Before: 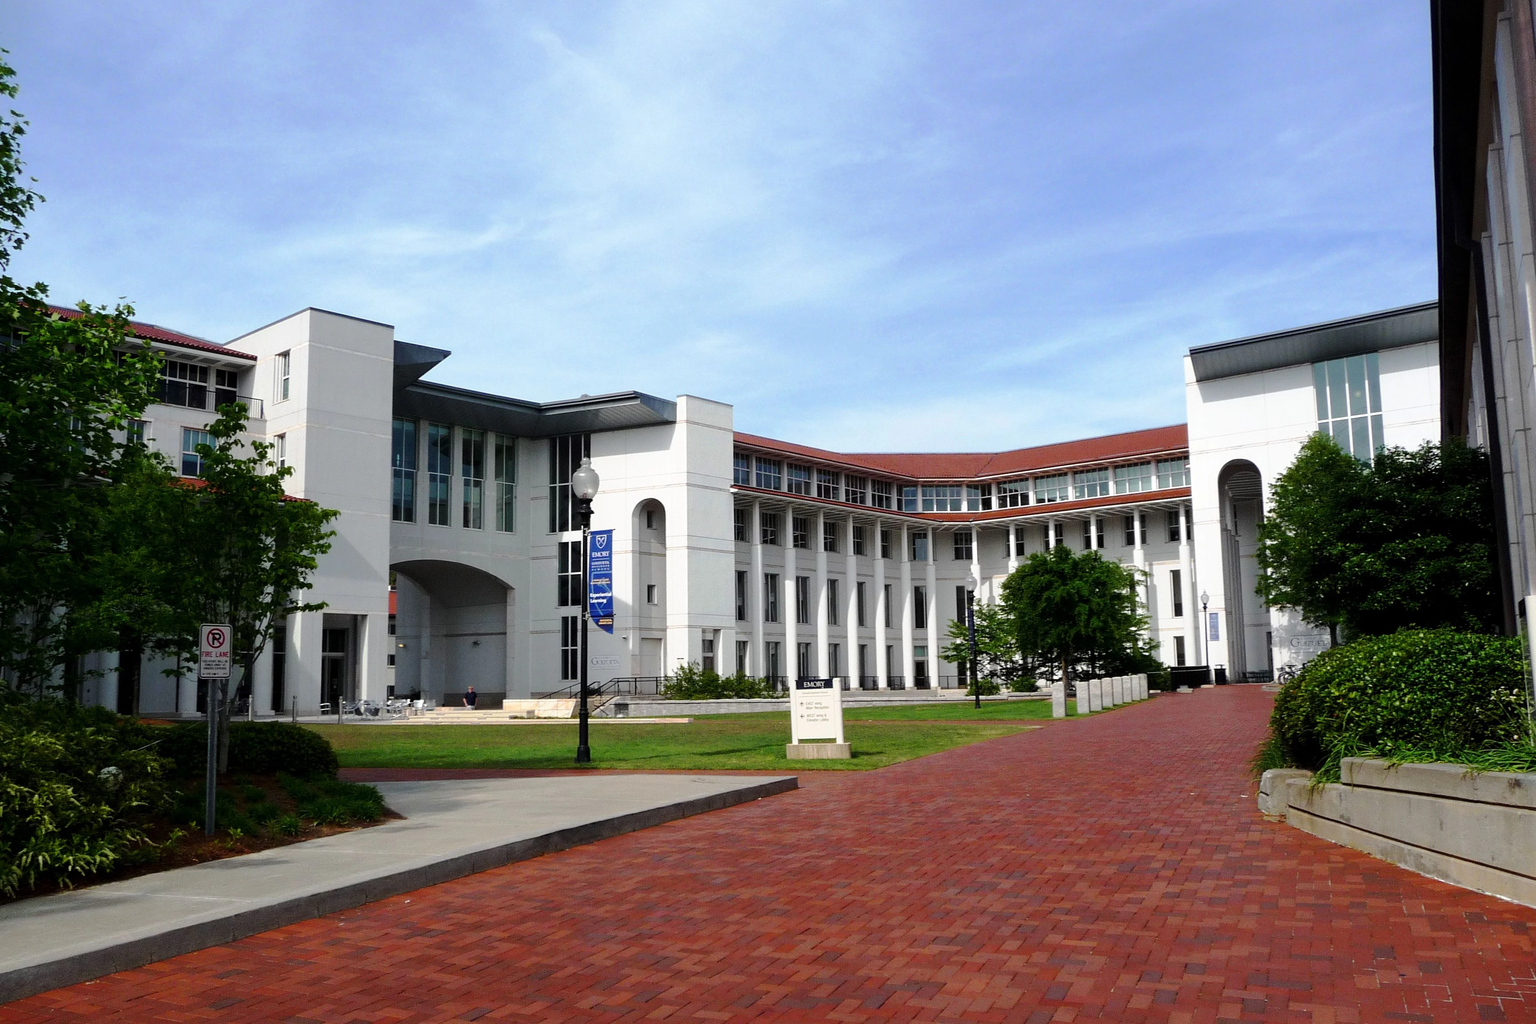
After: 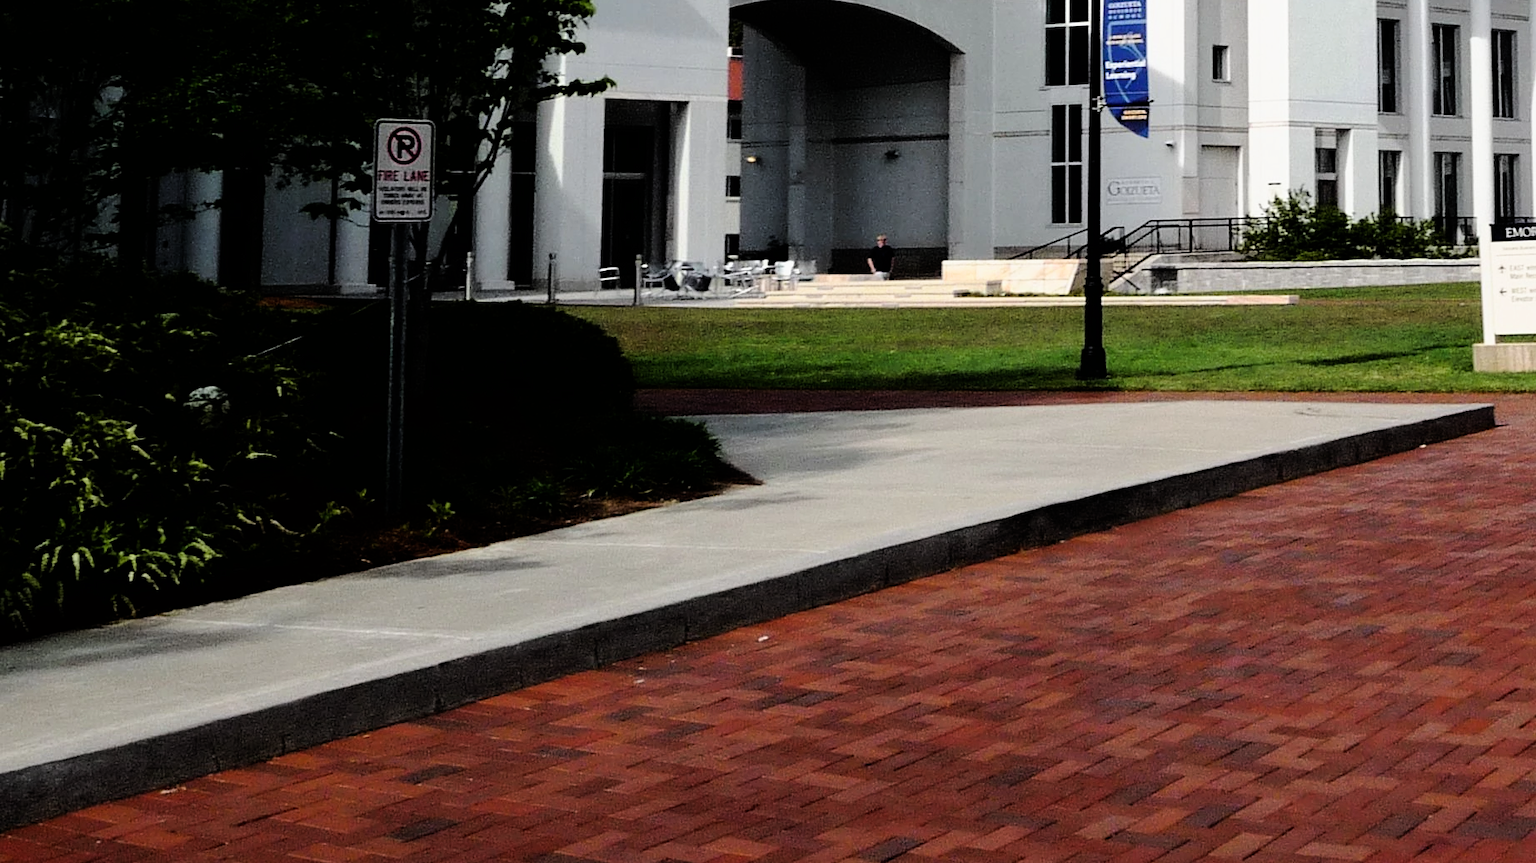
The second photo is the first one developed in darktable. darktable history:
filmic rgb: black relative exposure -5.42 EV, white relative exposure 2.85 EV, dynamic range scaling -37.73%, hardness 4, contrast 1.605, highlights saturation mix -0.93%
crop and rotate: top 54.778%, right 46.61%, bottom 0.159%
